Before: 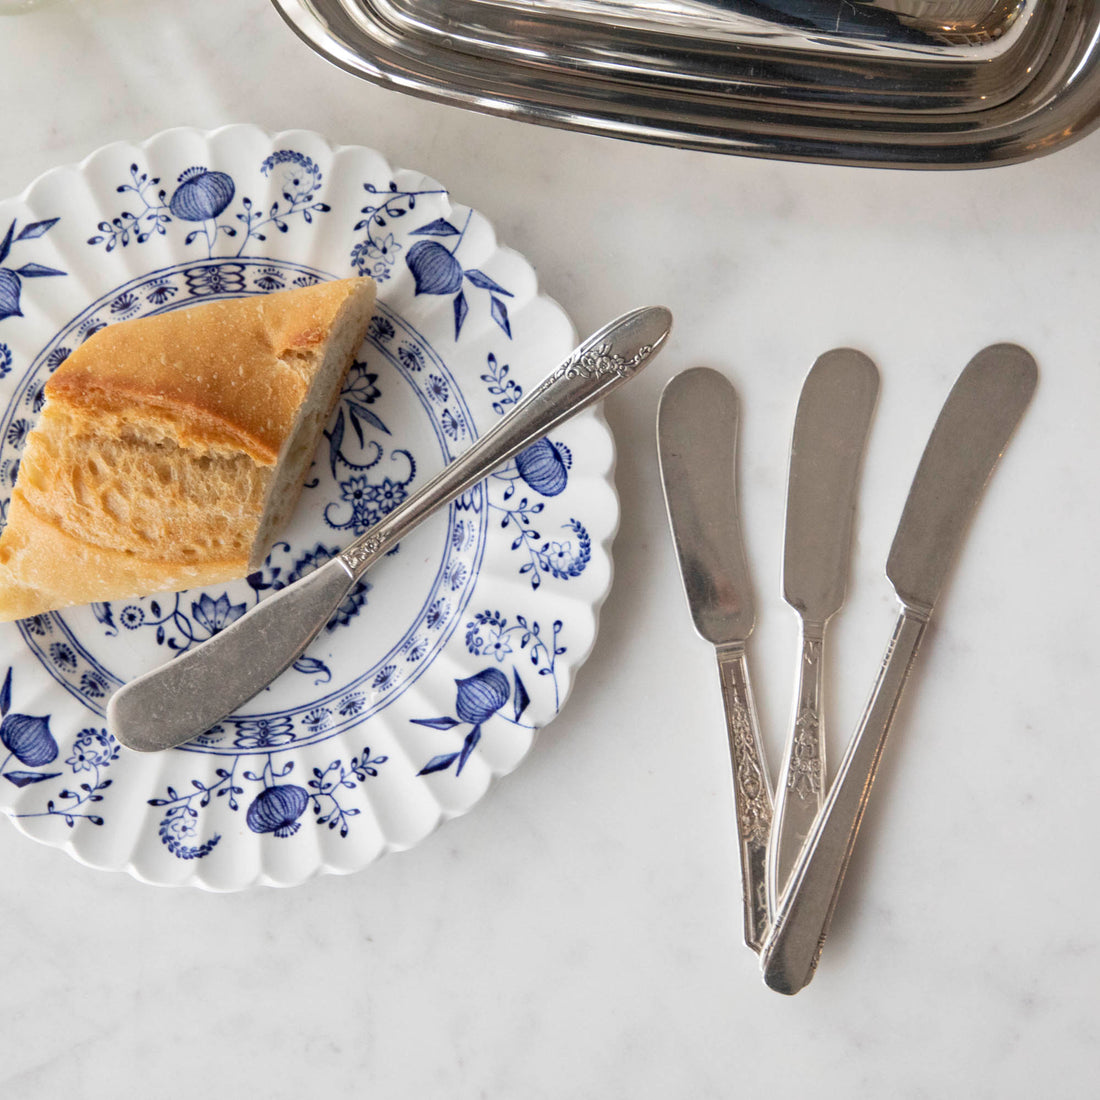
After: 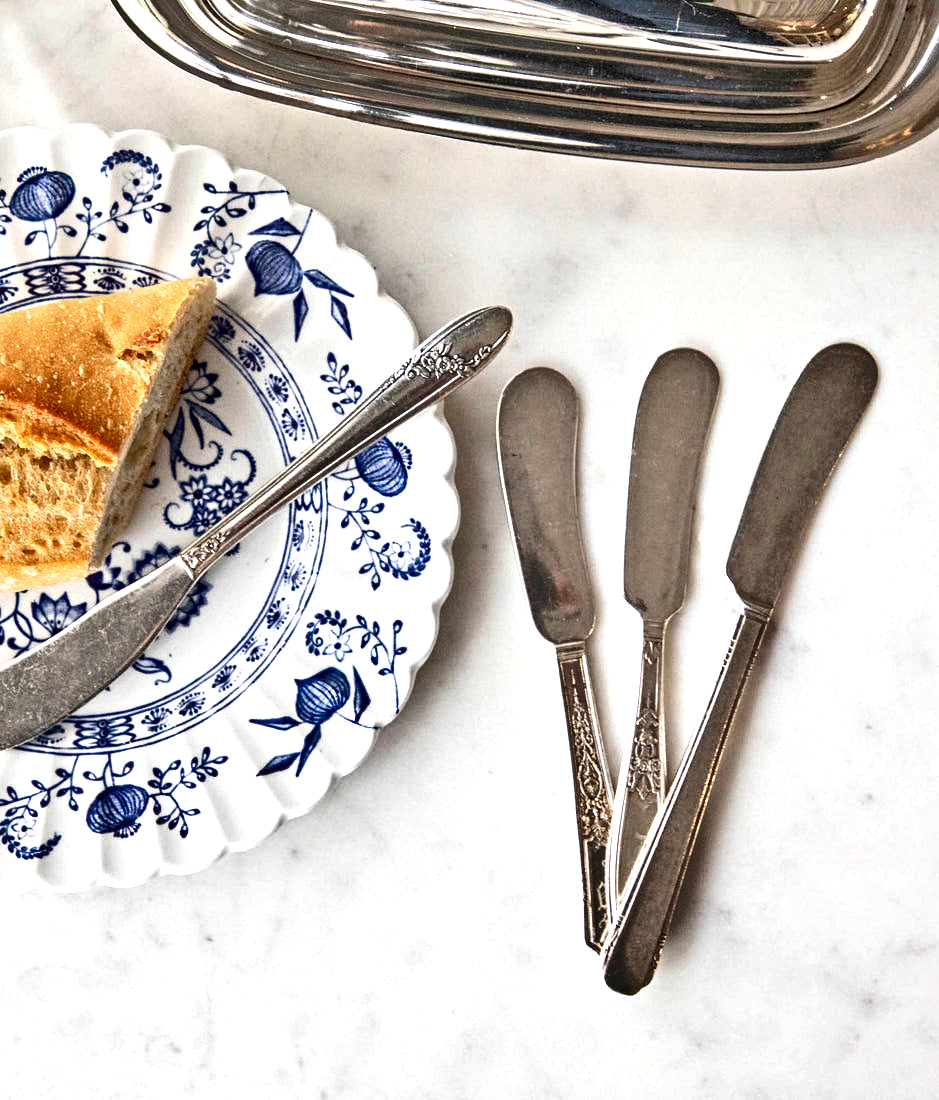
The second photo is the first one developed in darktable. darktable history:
exposure: black level correction -0.002, exposure 0.54 EV, compensate highlight preservation false
crop and rotate: left 14.584%
contrast equalizer: octaves 7, y [[0.5, 0.542, 0.583, 0.625, 0.667, 0.708], [0.5 ×6], [0.5 ×6], [0 ×6], [0 ×6]]
rotate and perspective: crop left 0, crop top 0
tone equalizer: -8 EV 1 EV, -7 EV 1 EV, -6 EV 1 EV, -5 EV 1 EV, -4 EV 1 EV, -3 EV 0.75 EV, -2 EV 0.5 EV, -1 EV 0.25 EV
shadows and highlights: shadows 60, soften with gaussian
contrast brightness saturation: contrast 0.15, brightness -0.01, saturation 0.1
